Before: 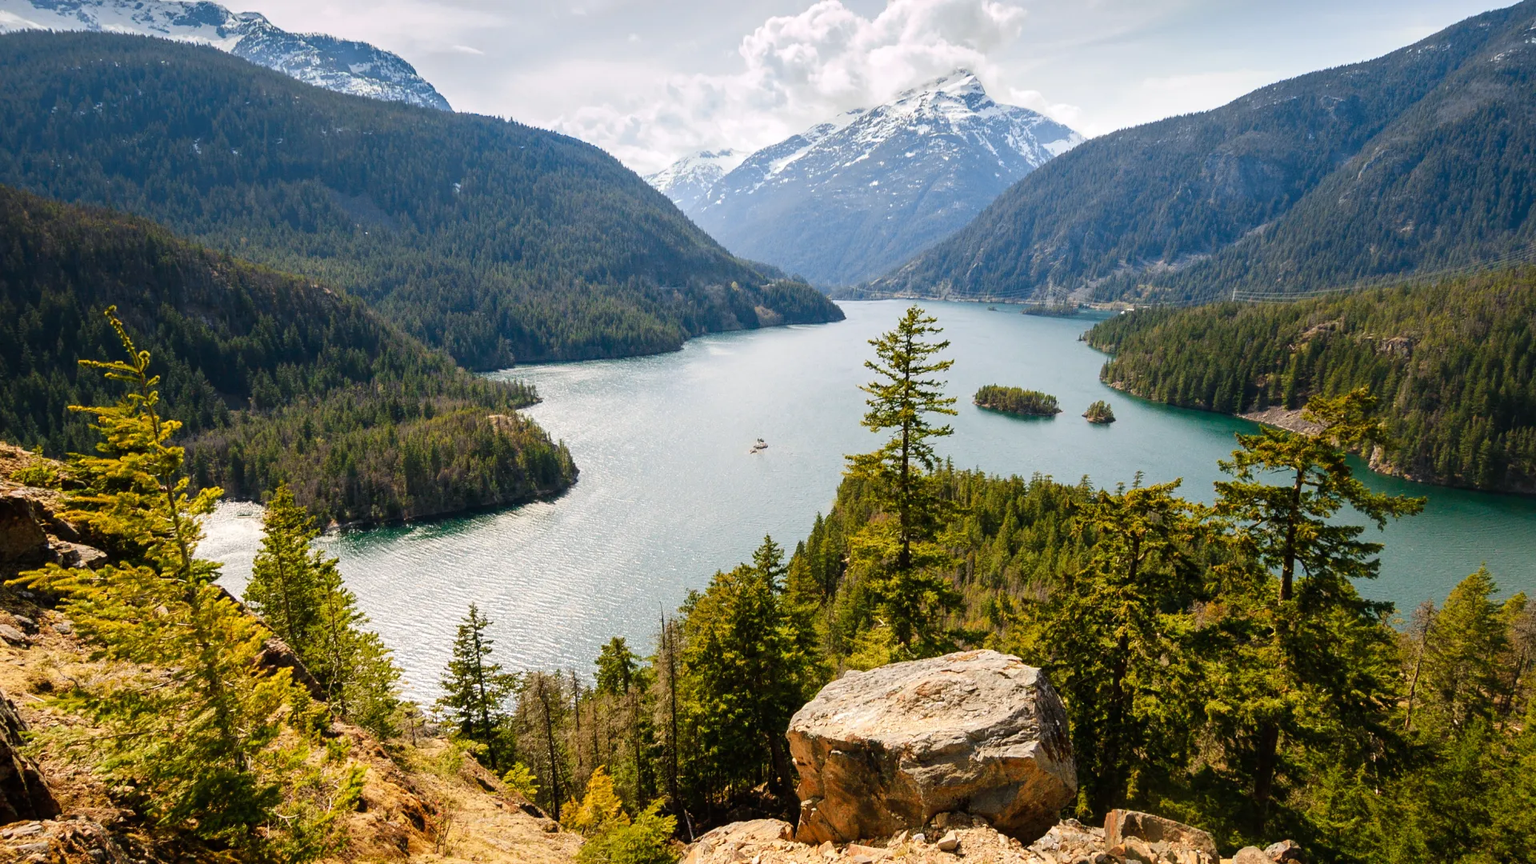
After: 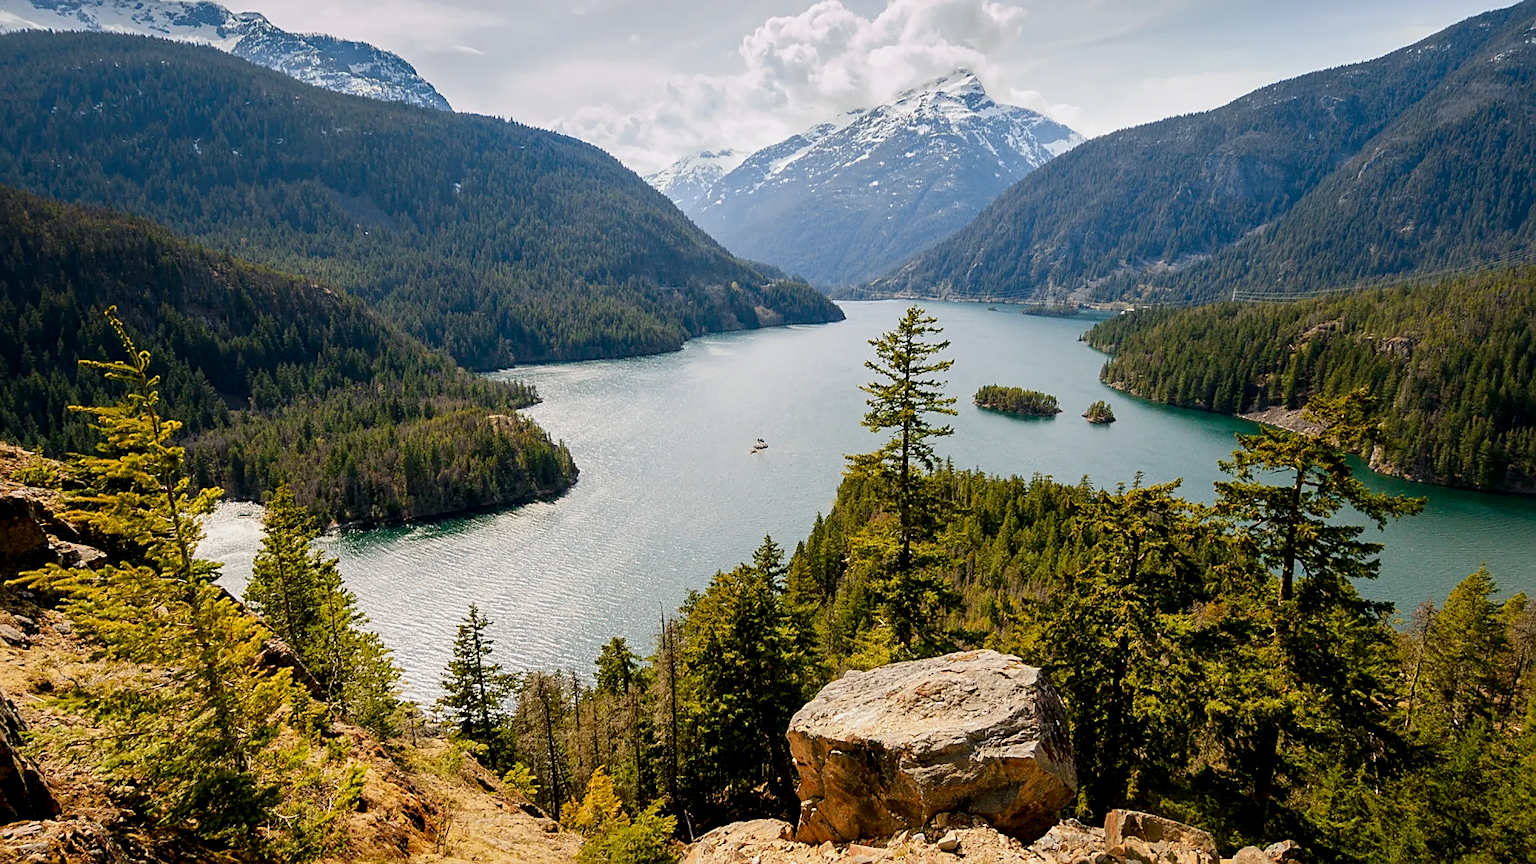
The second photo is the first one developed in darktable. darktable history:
exposure: black level correction 0.006, exposure -0.219 EV, compensate highlight preservation false
sharpen: on, module defaults
